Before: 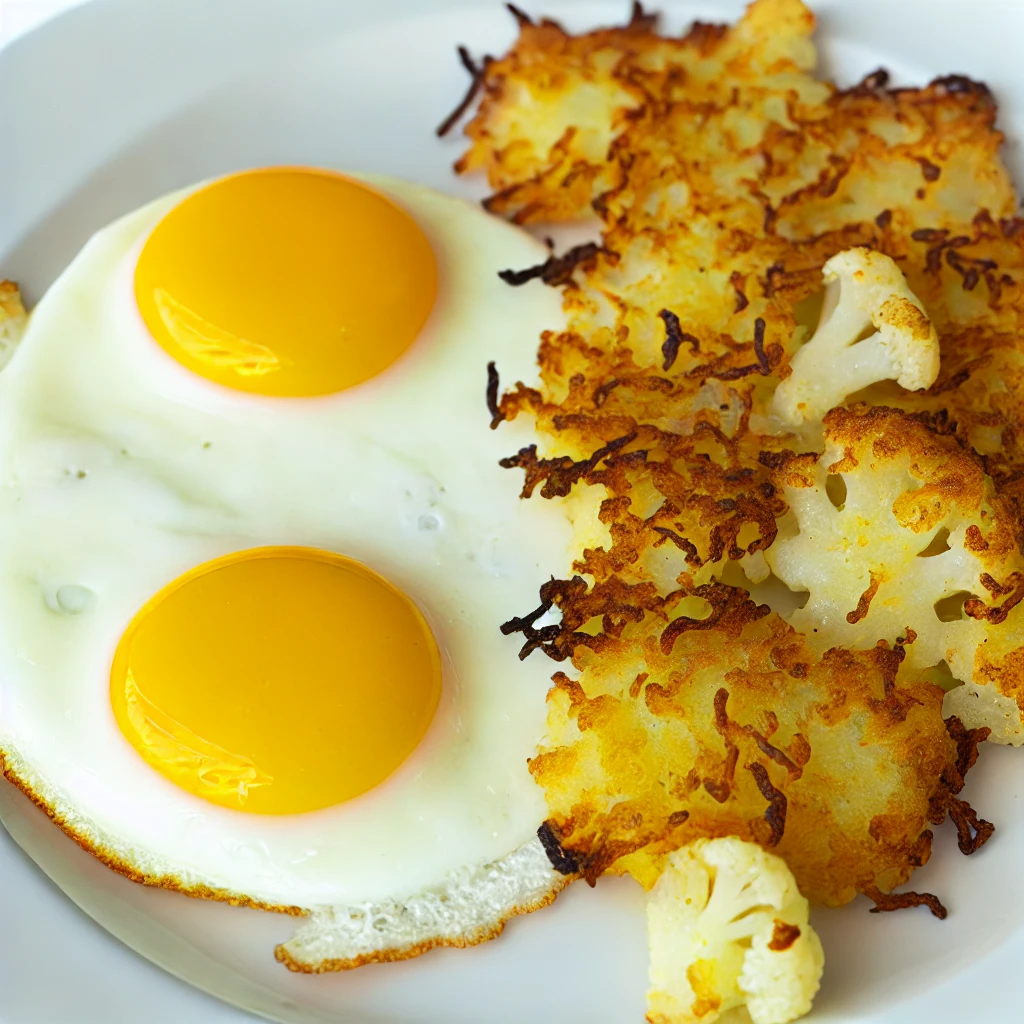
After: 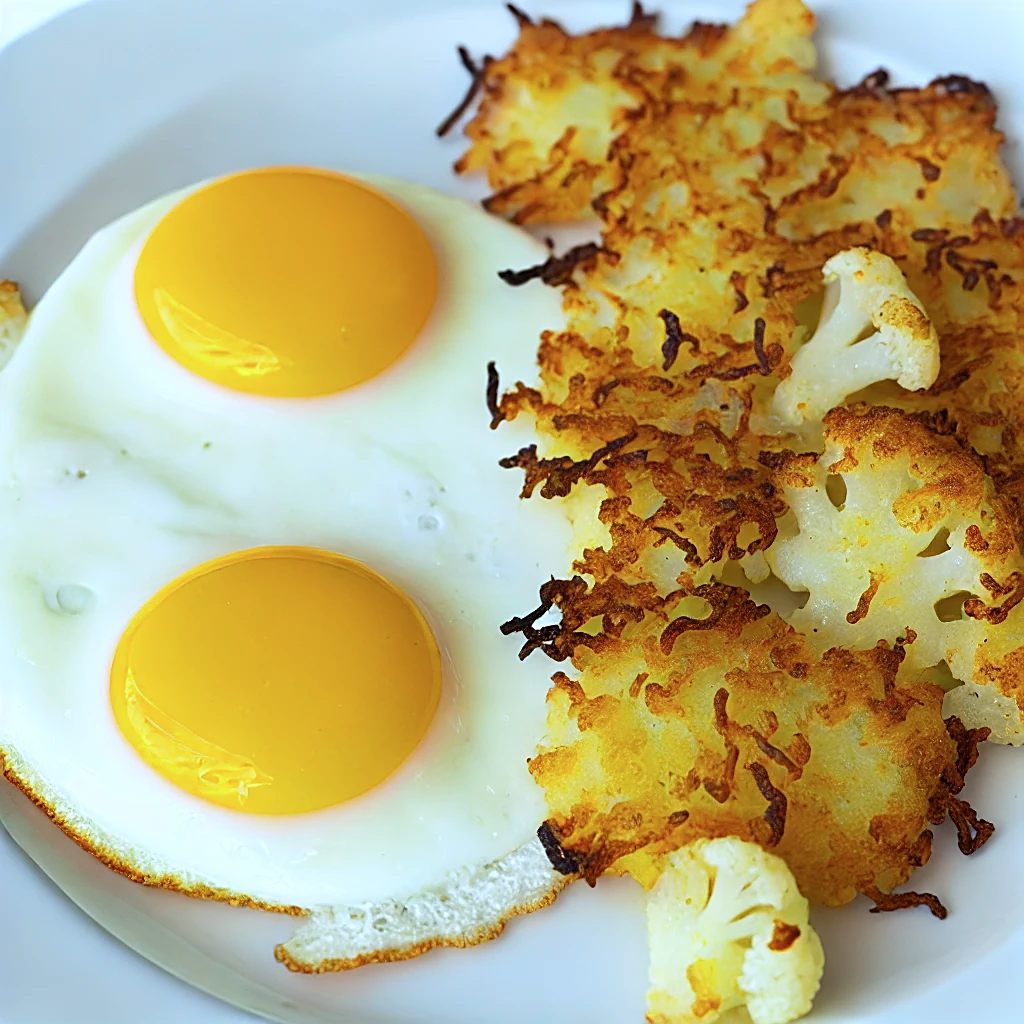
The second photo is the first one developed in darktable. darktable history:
color calibration: x 0.37, y 0.377, temperature 4289.93 K
sharpen: on, module defaults
